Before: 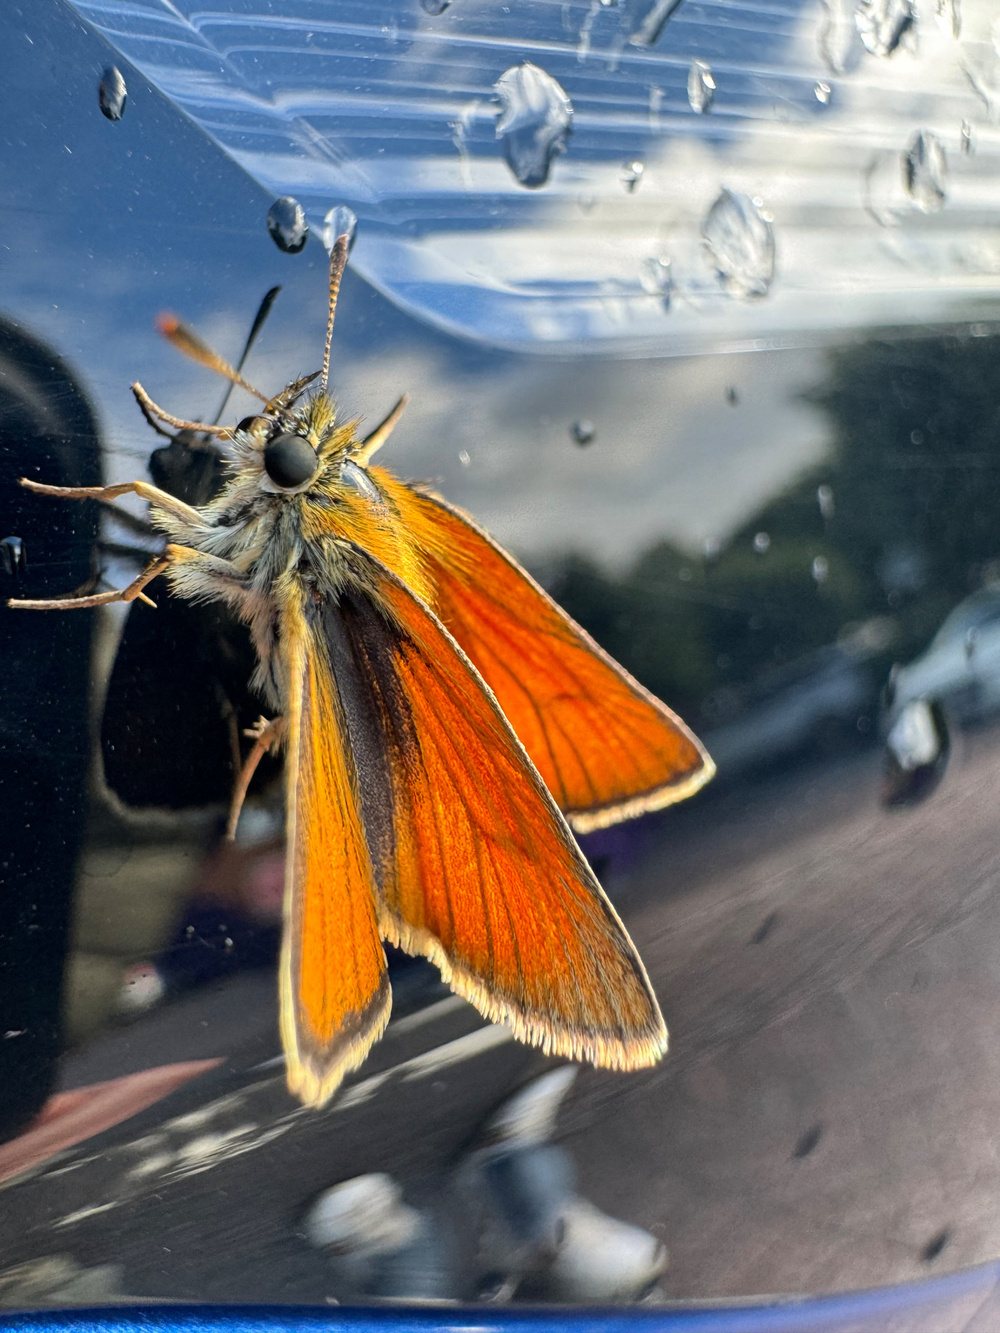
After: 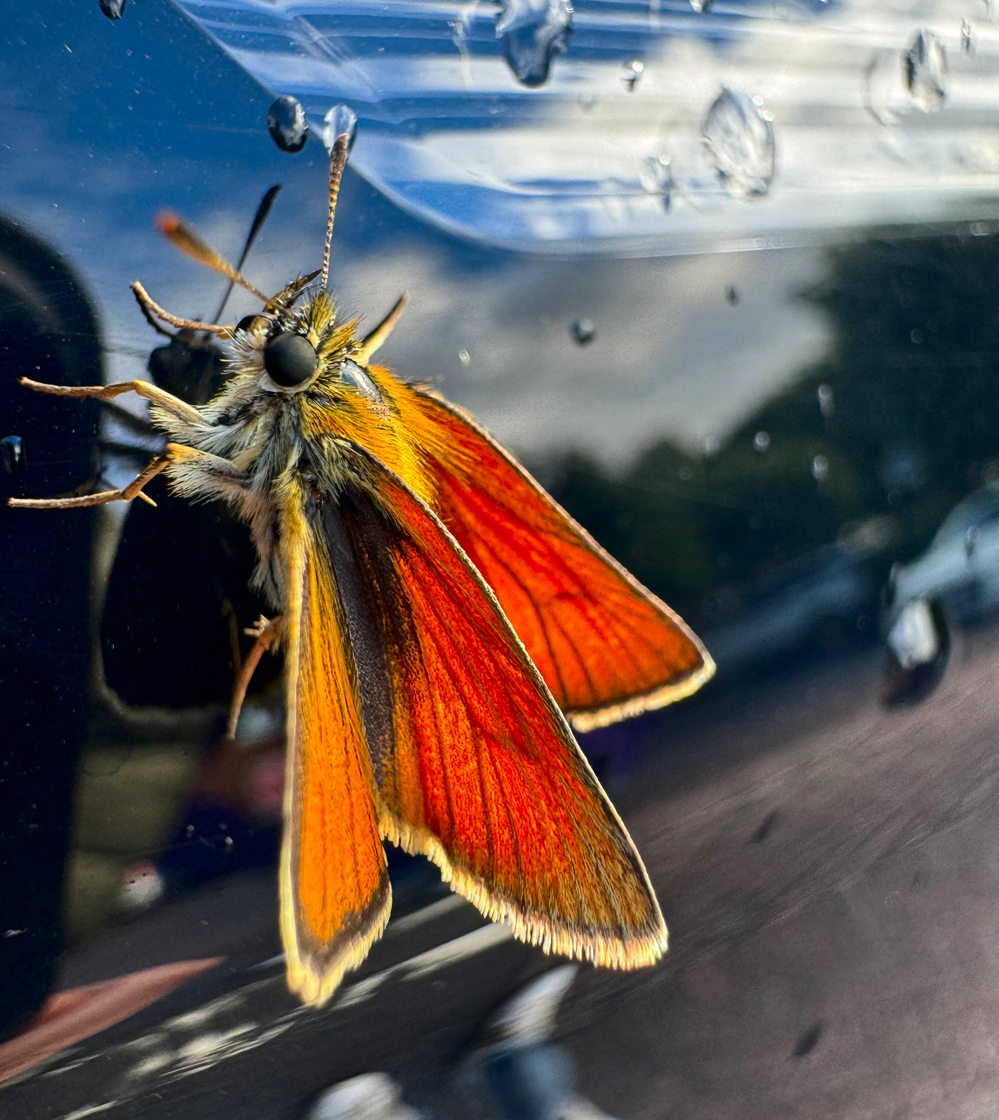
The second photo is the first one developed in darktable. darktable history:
crop: top 7.625%, bottom 8.027%
contrast brightness saturation: contrast 0.12, brightness -0.12, saturation 0.2
